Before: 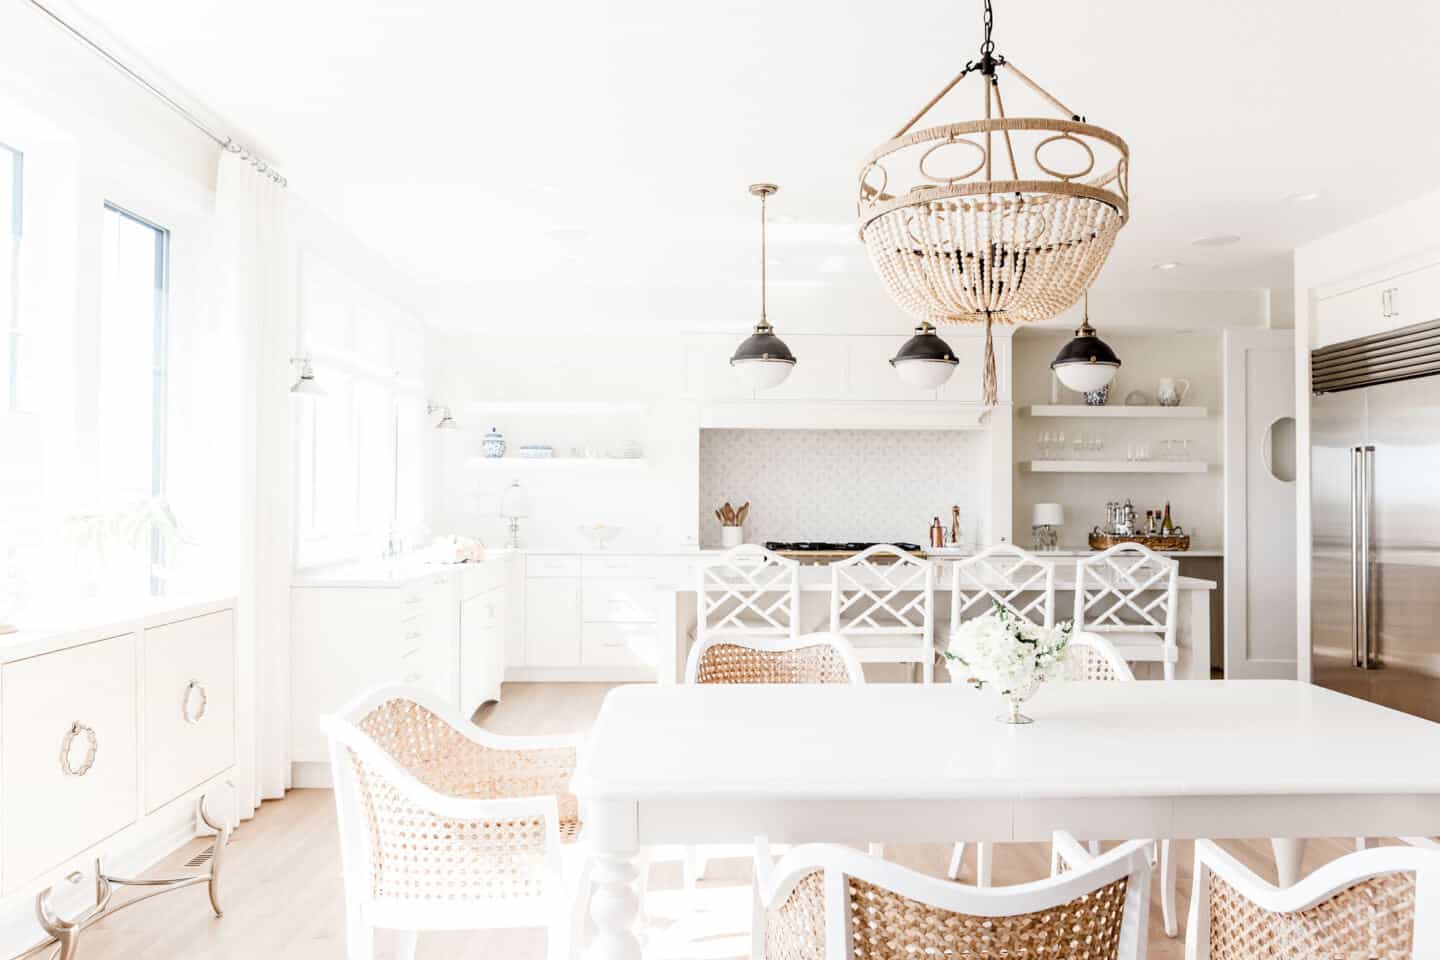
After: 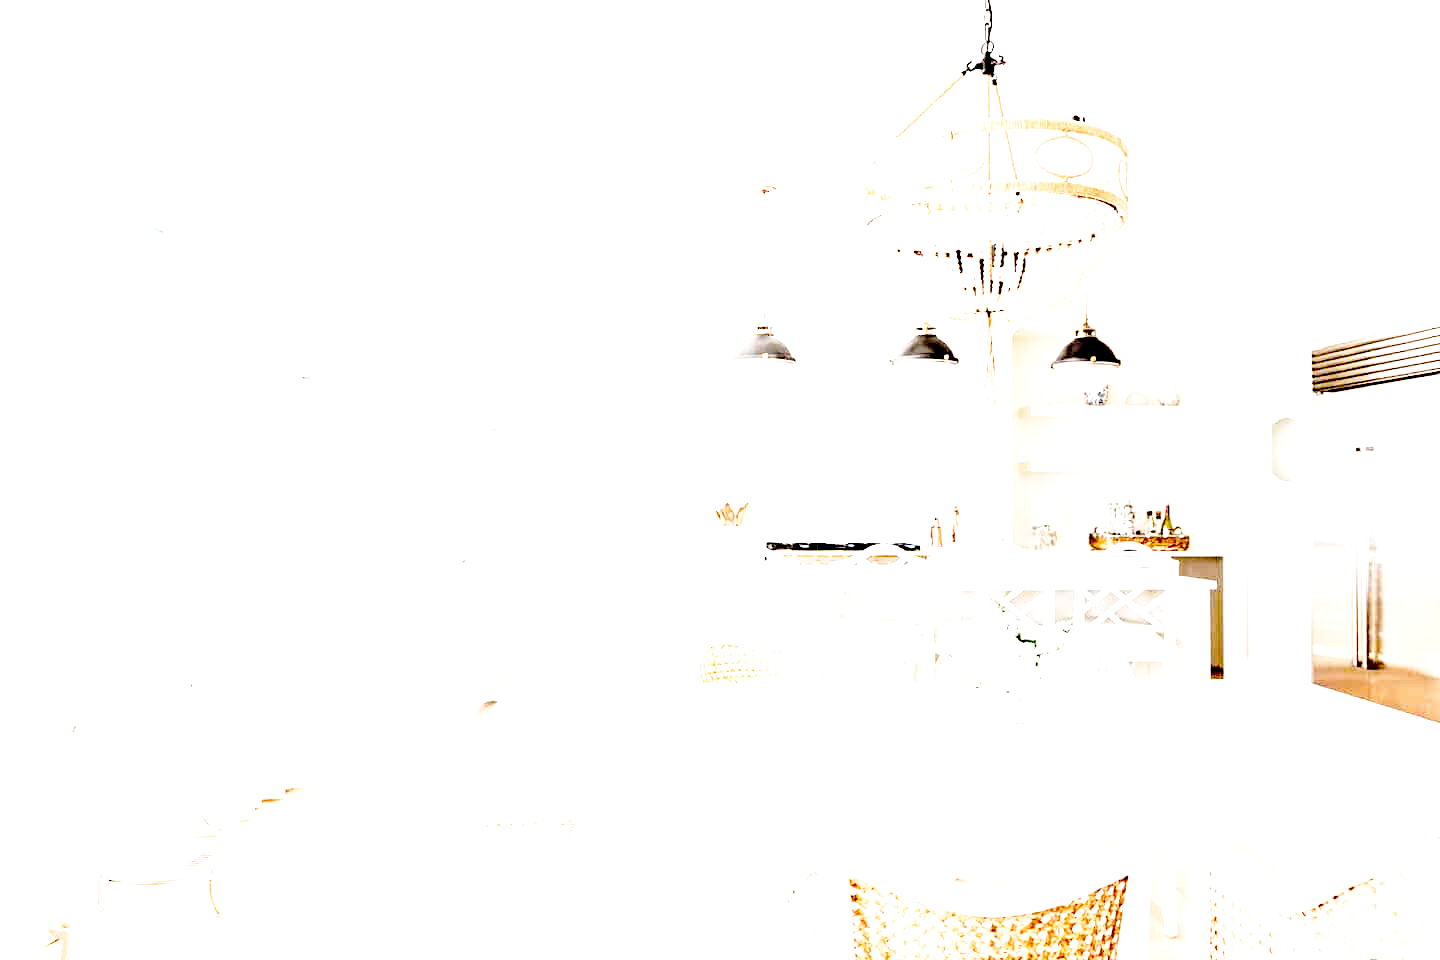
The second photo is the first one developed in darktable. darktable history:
exposure: black level correction 0.016, exposure 1.774 EV, compensate highlight preservation false
base curve: curves: ch0 [(0, 0) (0.028, 0.03) (0.121, 0.232) (0.46, 0.748) (0.859, 0.968) (1, 1)], preserve colors none
